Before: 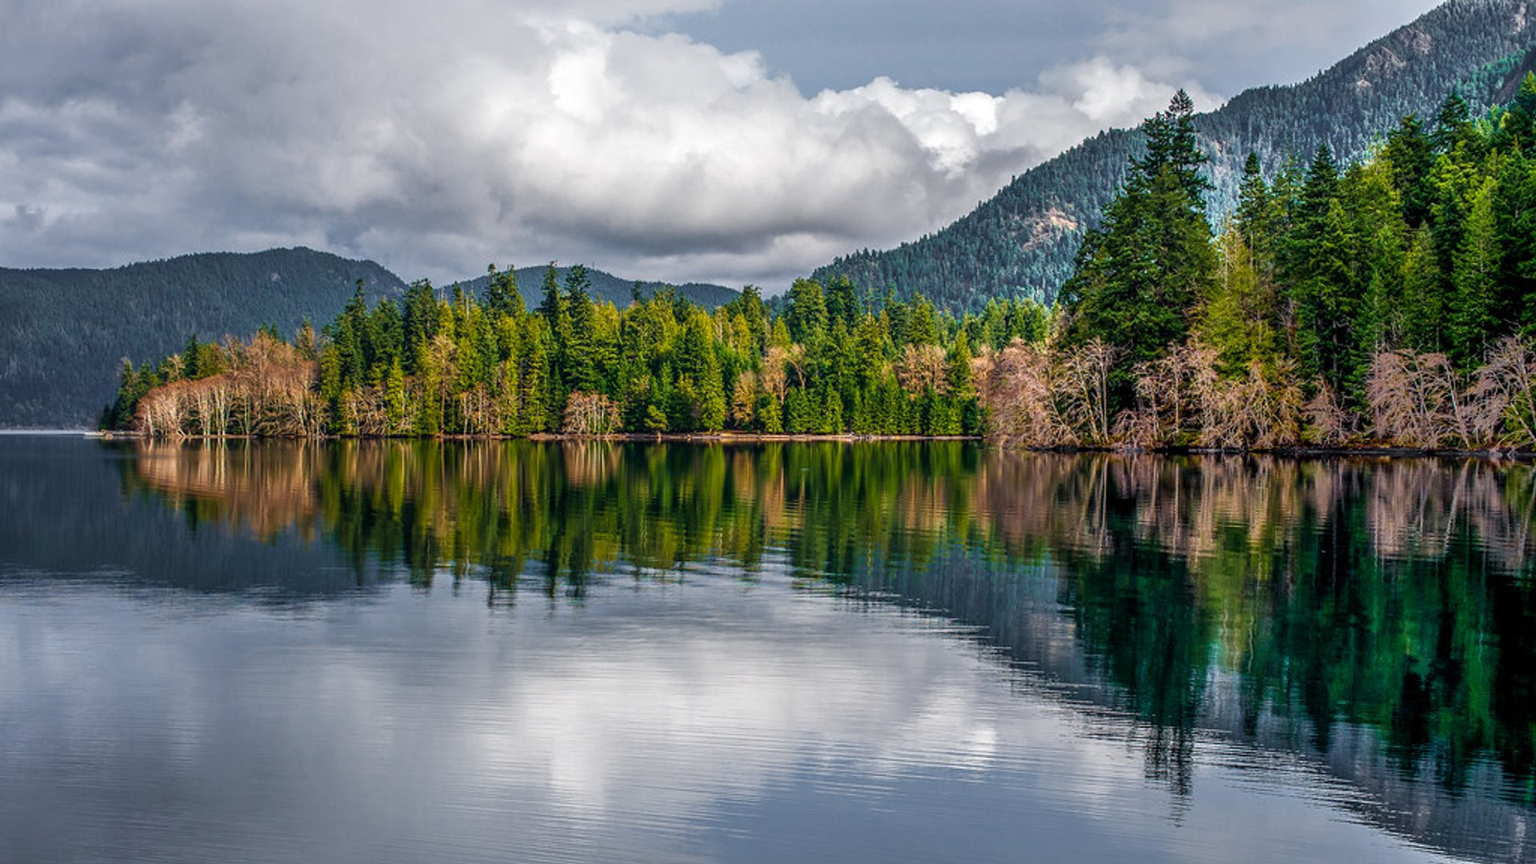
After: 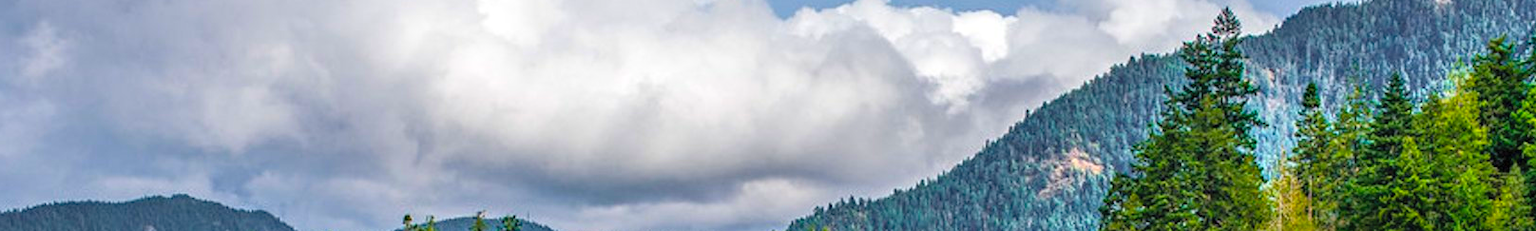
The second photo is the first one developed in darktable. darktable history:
contrast brightness saturation: contrast 0.069, brightness 0.174, saturation 0.418
haze removal: compatibility mode true, adaptive false
crop and rotate: left 9.696%, top 9.657%, right 6.092%, bottom 67.718%
shadows and highlights: shadows 20.55, highlights -19.38, soften with gaussian
